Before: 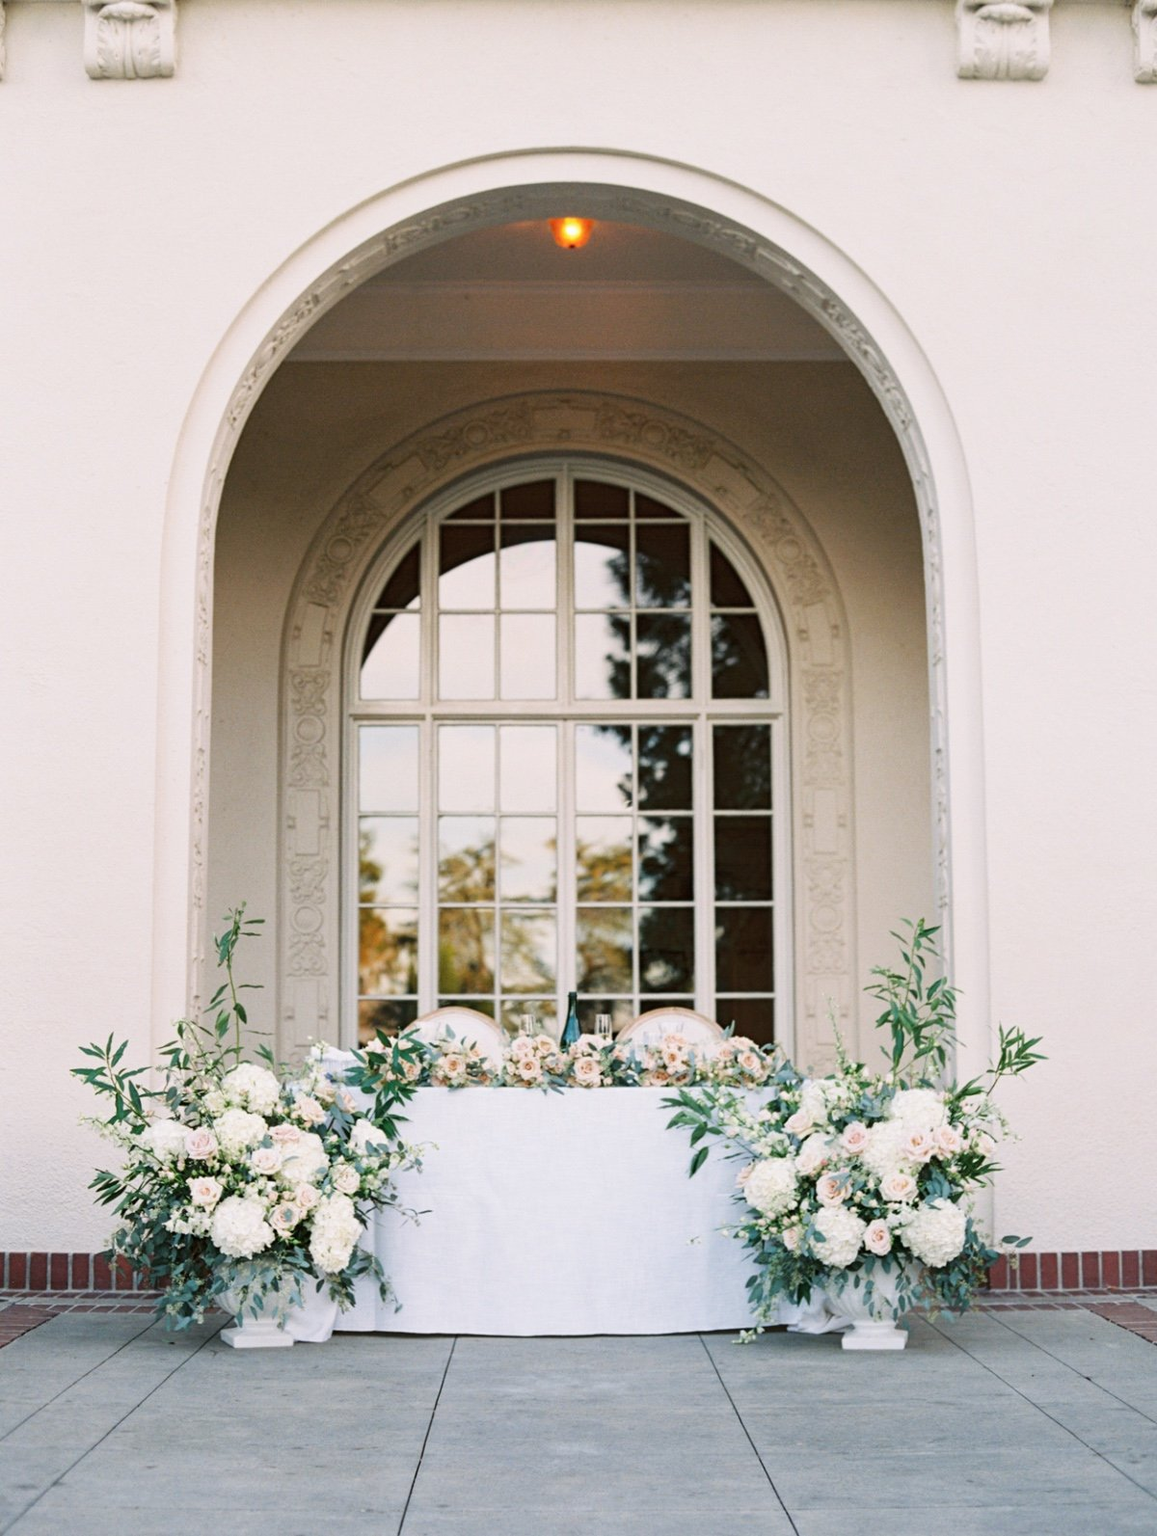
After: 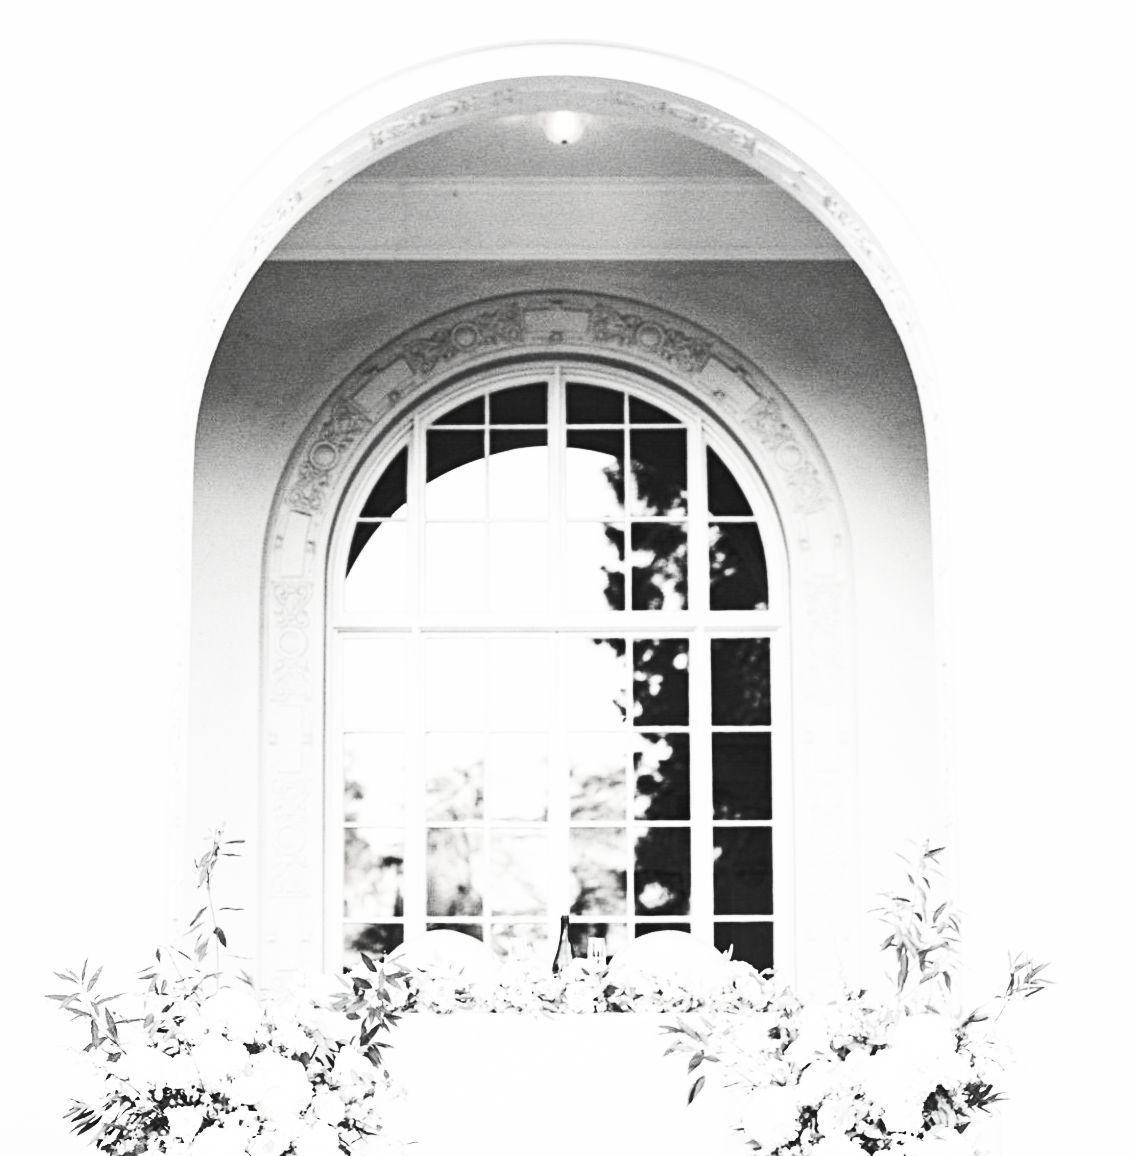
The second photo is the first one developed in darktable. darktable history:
base curve: curves: ch0 [(0, 0) (0.028, 0.03) (0.121, 0.232) (0.46, 0.748) (0.859, 0.968) (1, 1)], preserve colors none
crop: left 2.447%, top 7.192%, right 3.049%, bottom 20.22%
contrast brightness saturation: contrast 0.517, brightness 0.487, saturation -0.985
